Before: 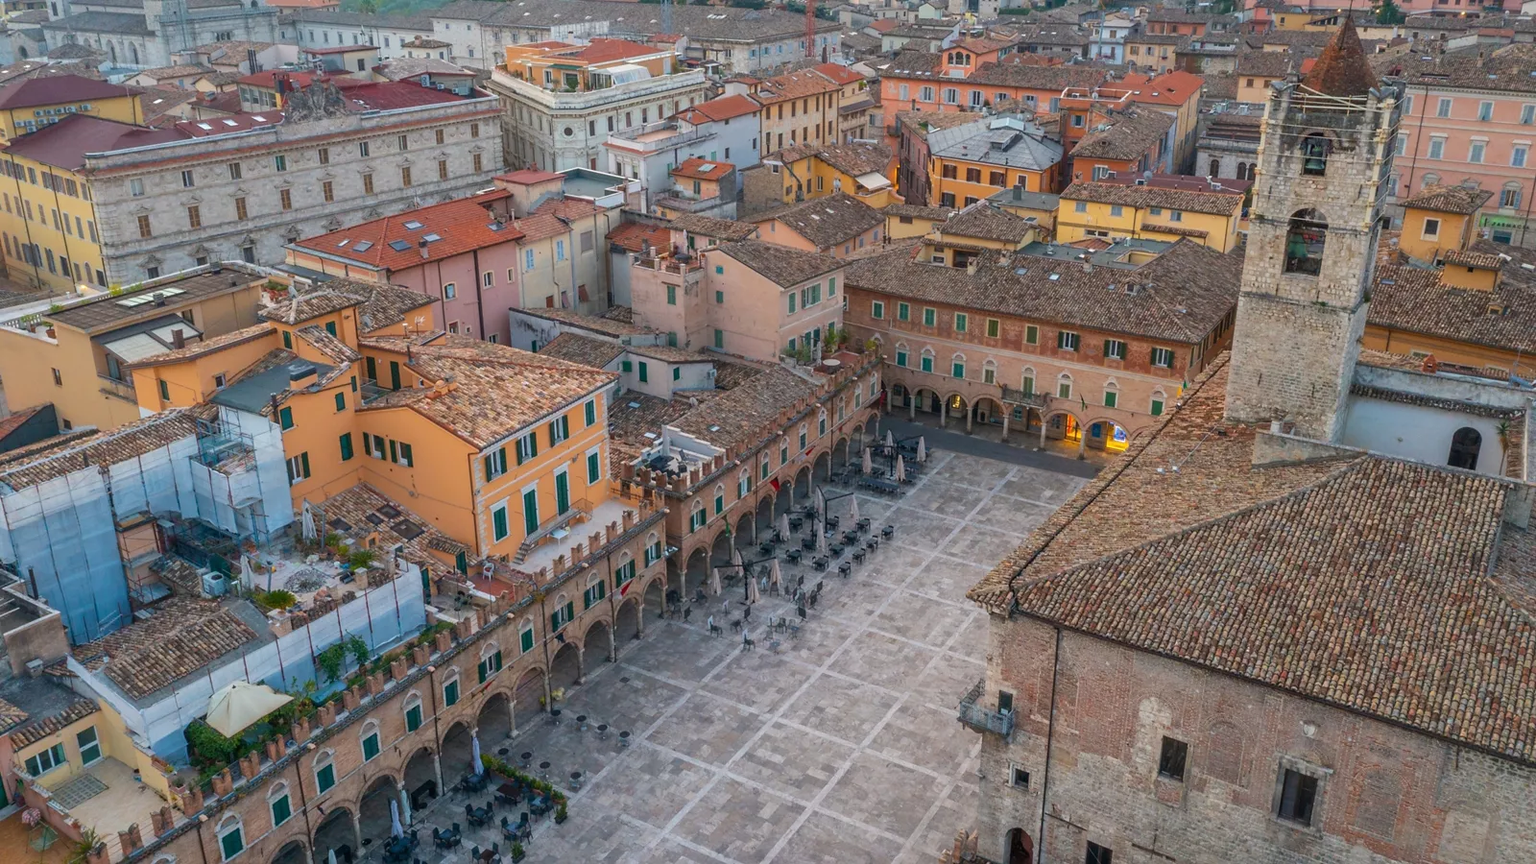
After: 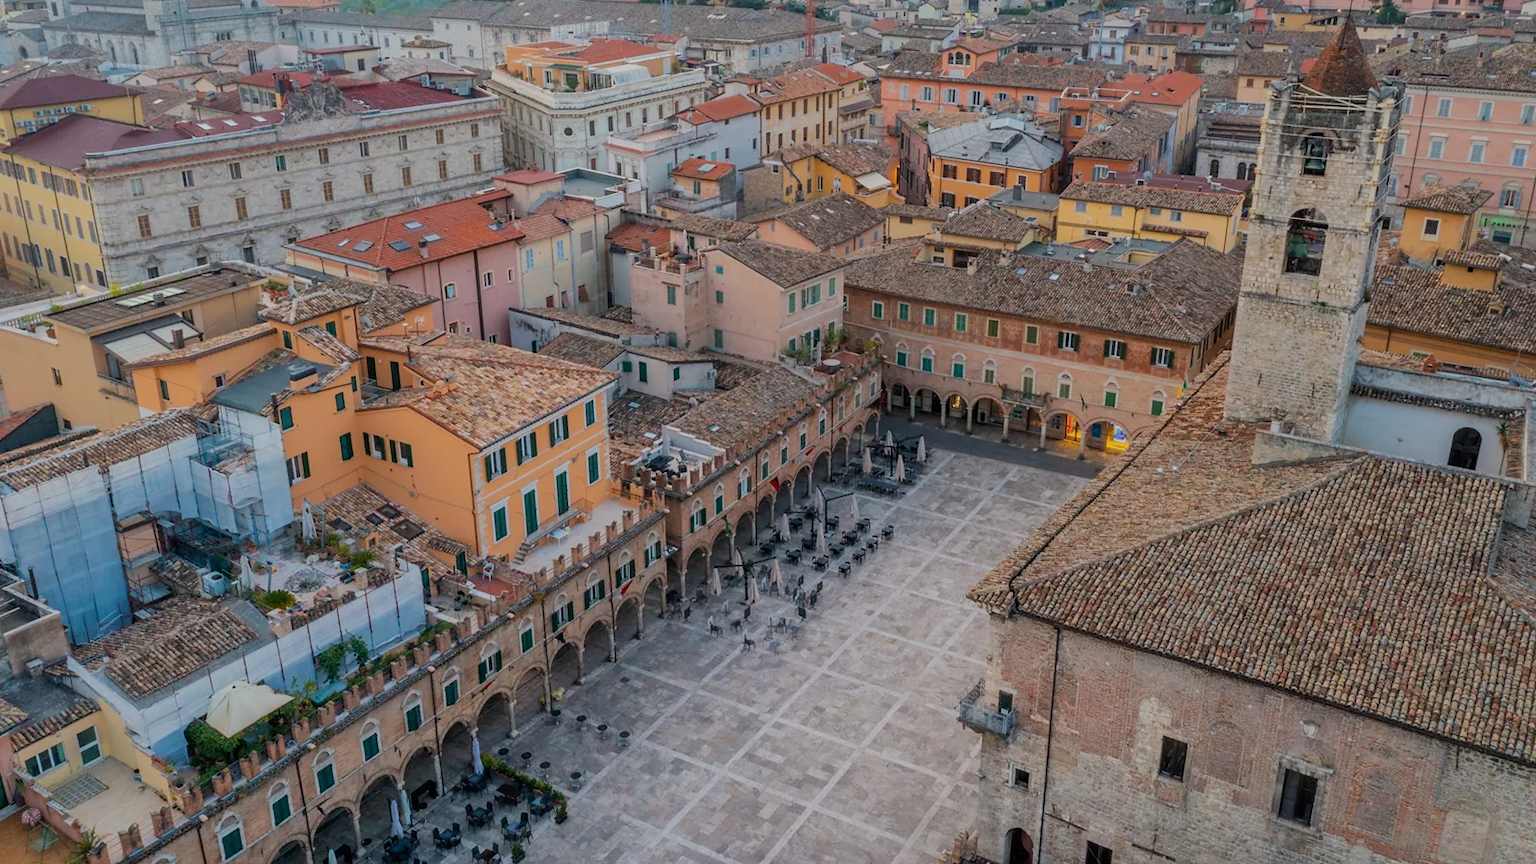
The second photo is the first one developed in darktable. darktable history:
filmic rgb: black relative exposure -7.28 EV, white relative exposure 5.06 EV, hardness 3.21
